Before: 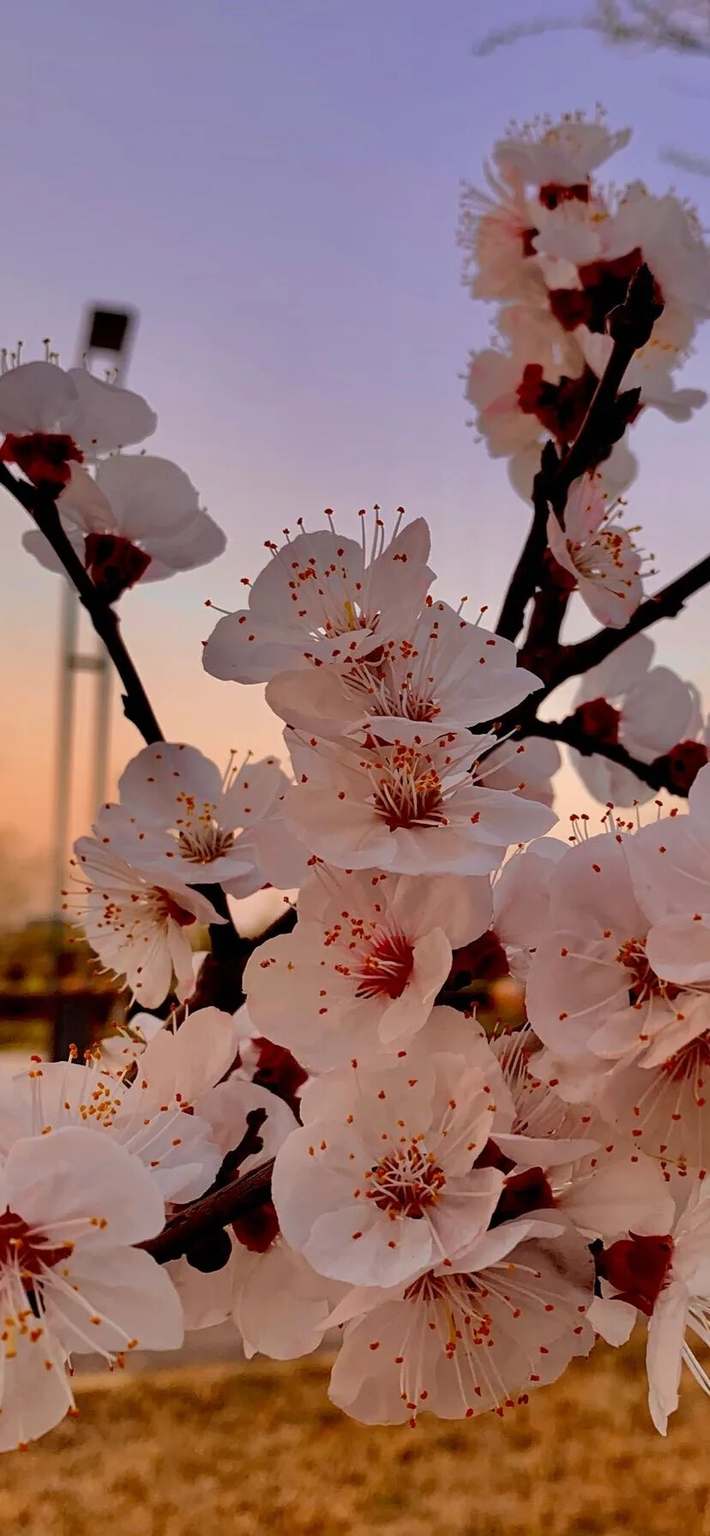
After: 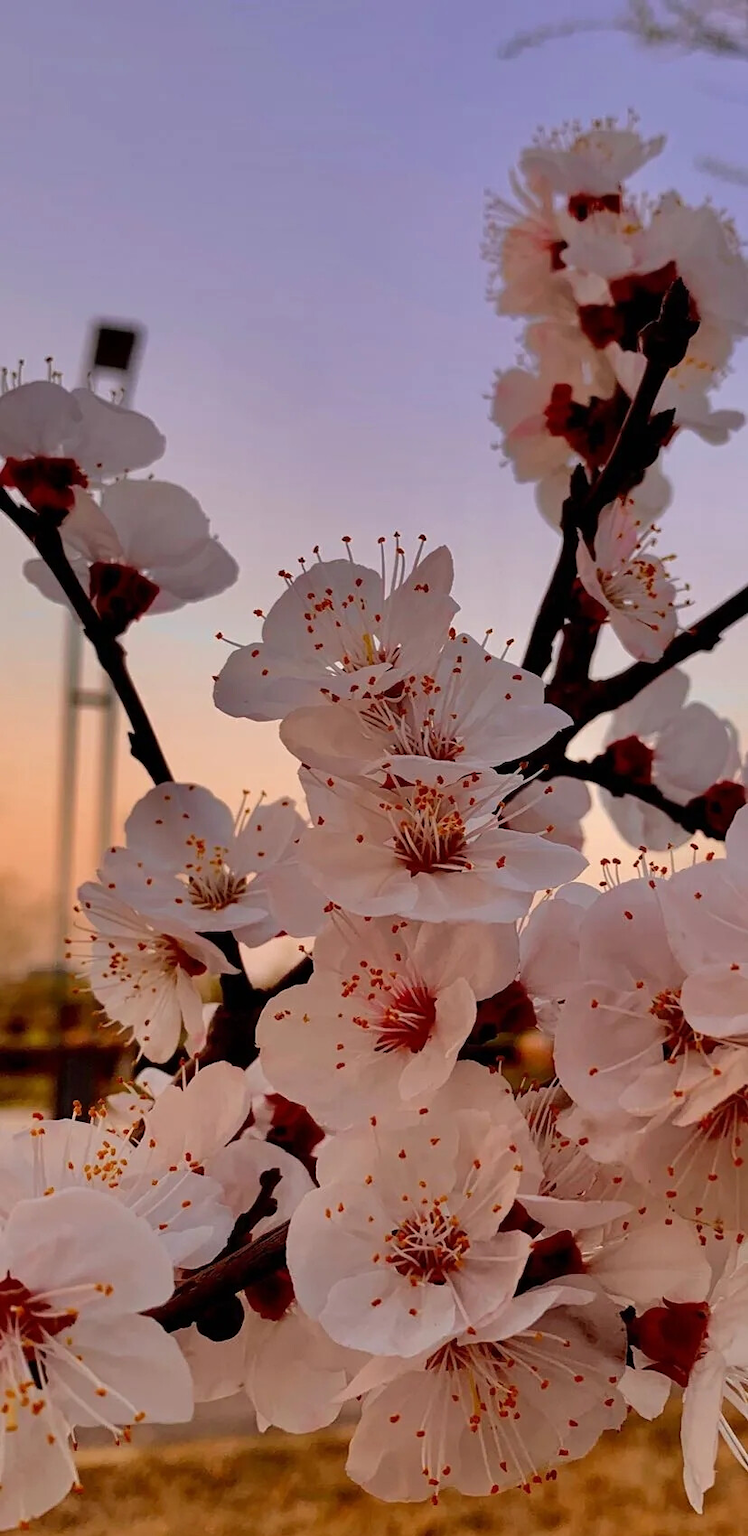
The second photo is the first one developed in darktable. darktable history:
crop and rotate: top 0.005%, bottom 5.111%
